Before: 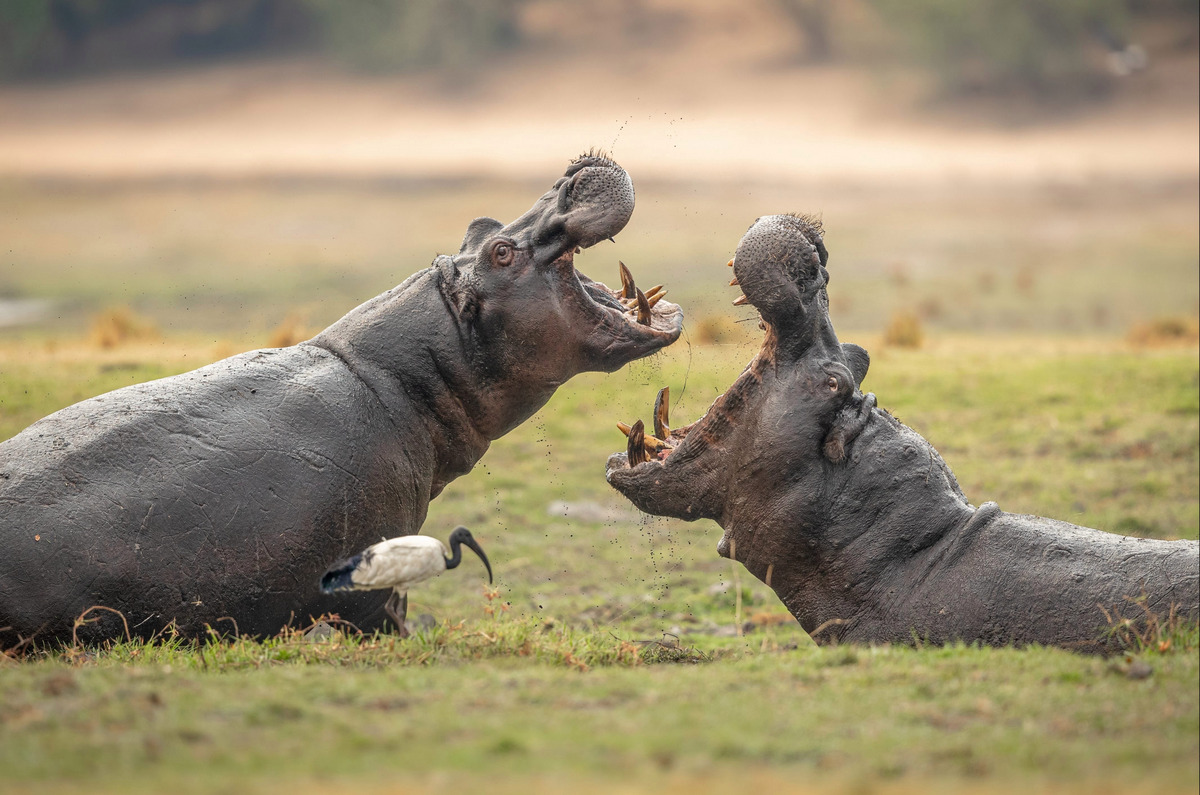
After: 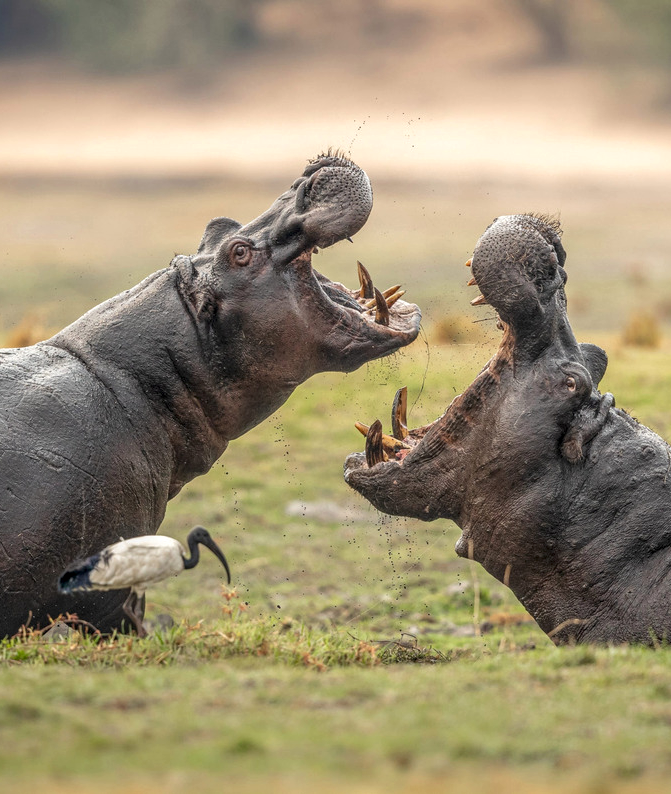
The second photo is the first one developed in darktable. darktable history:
crop: left 21.891%, right 22.167%, bottom 0.004%
local contrast: on, module defaults
